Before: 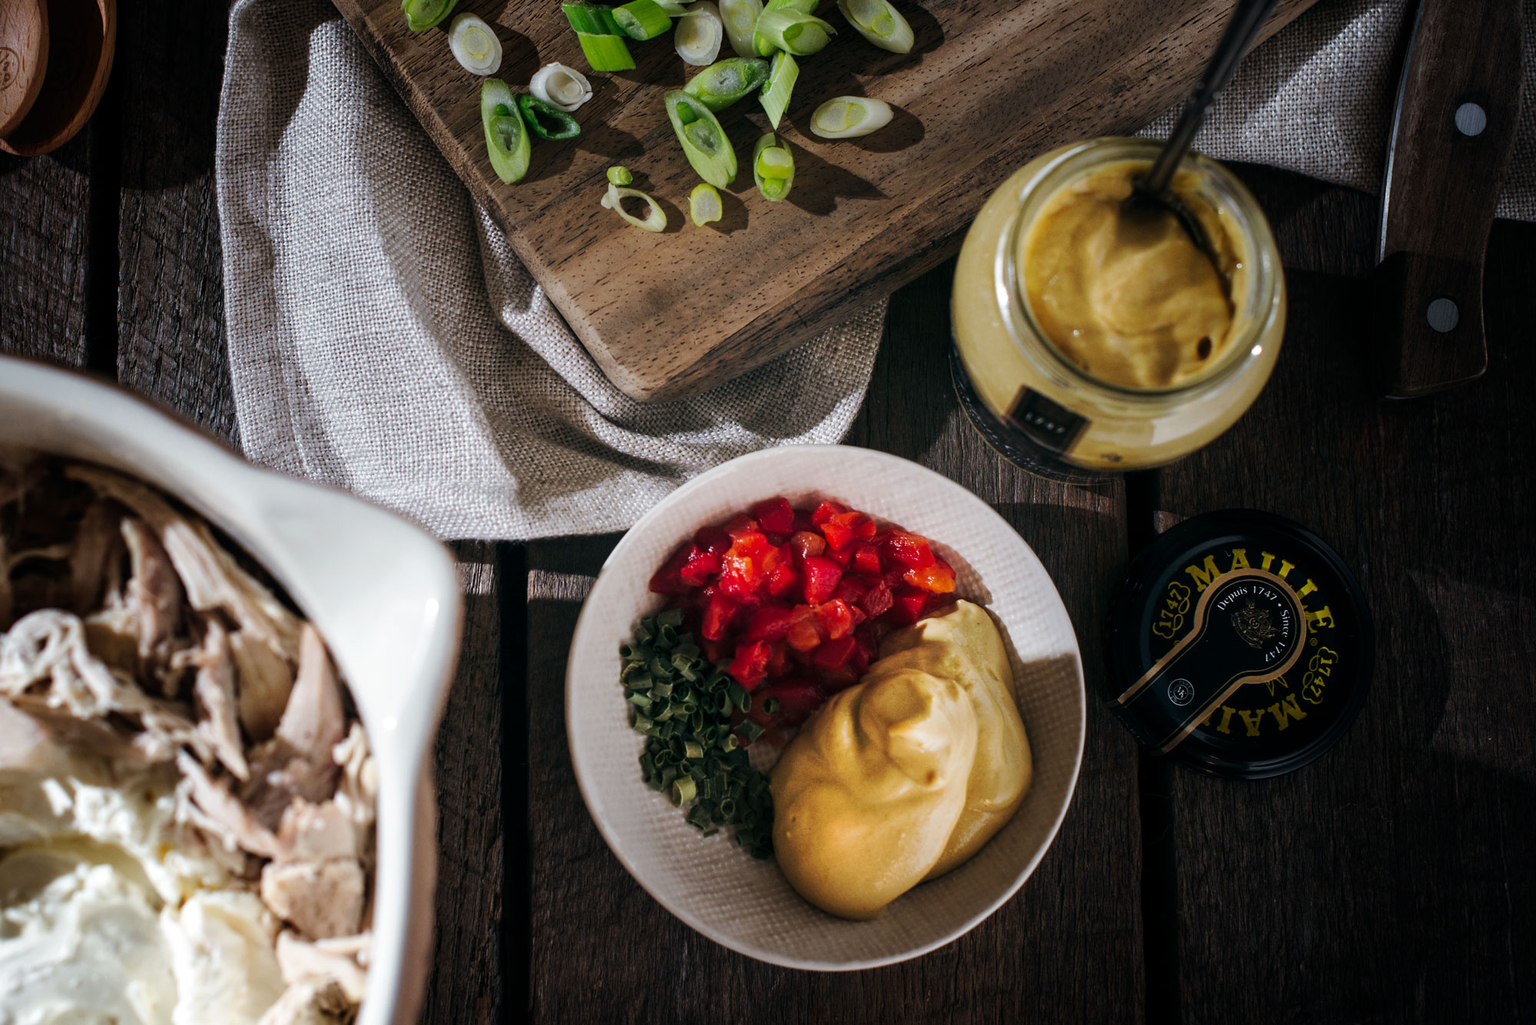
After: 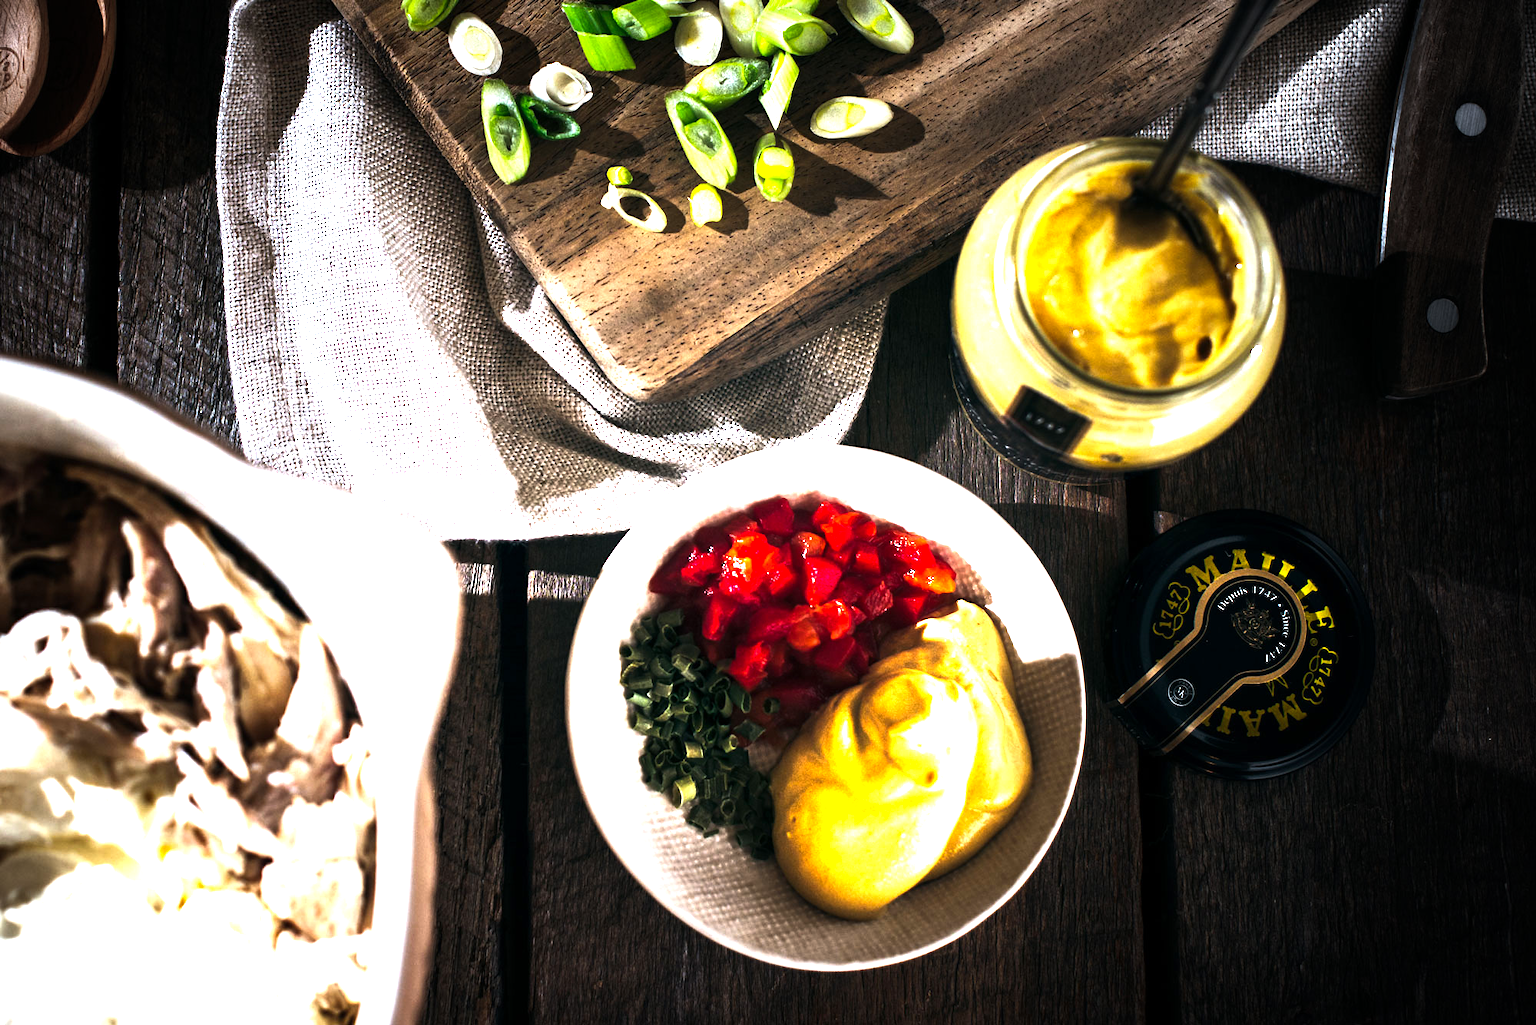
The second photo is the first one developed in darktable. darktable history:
vignetting: center (-0.079, 0.071)
color balance rgb: perceptual saturation grading › global saturation -0.029%, perceptual brilliance grading › global brilliance 30.042%, perceptual brilliance grading › highlights 49.972%, perceptual brilliance grading › mid-tones 49.745%, perceptual brilliance grading › shadows -21.787%
